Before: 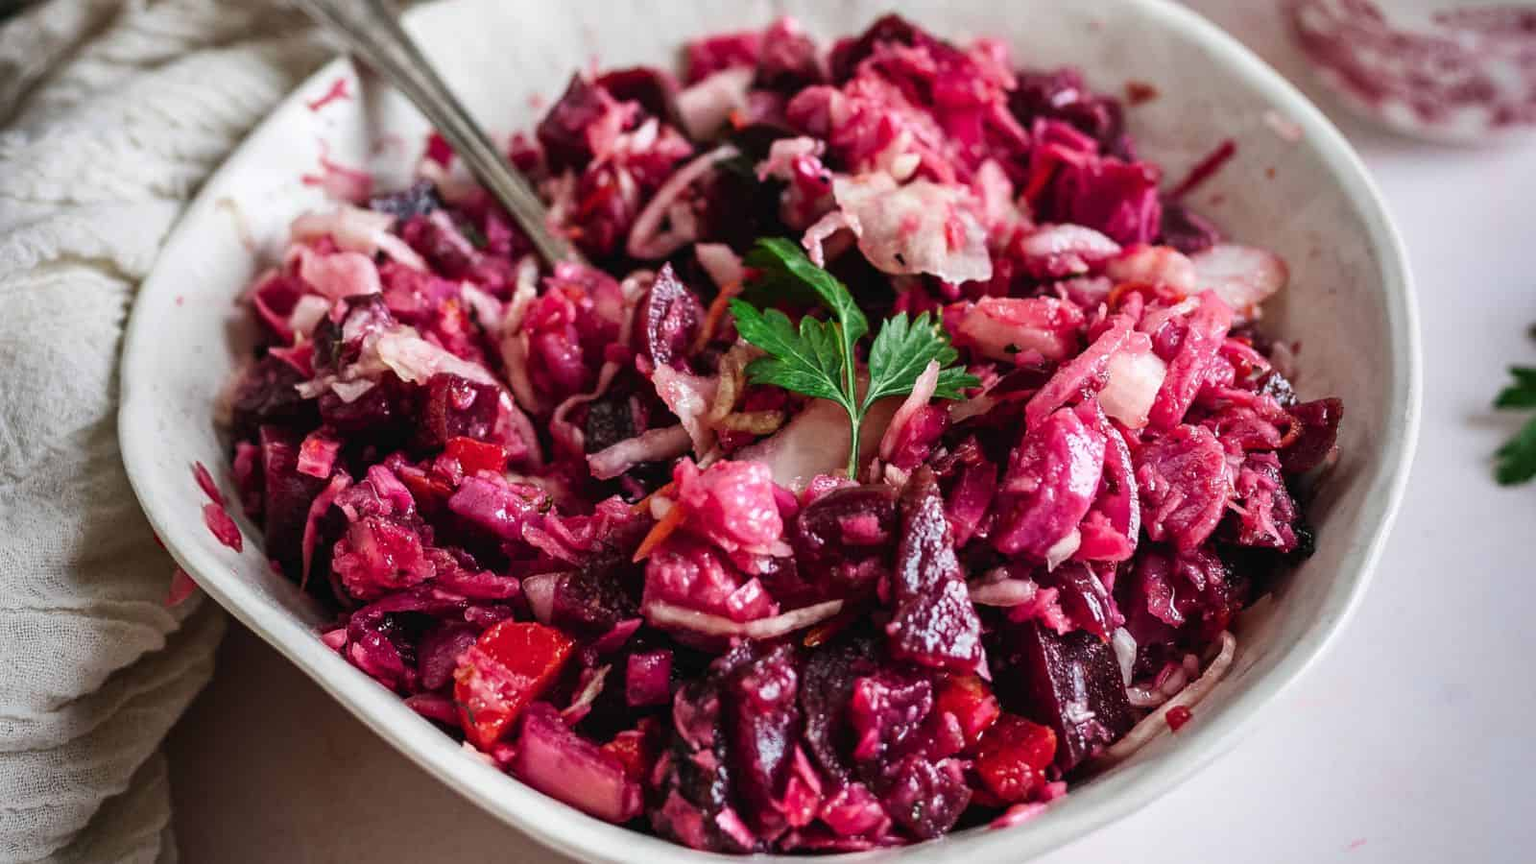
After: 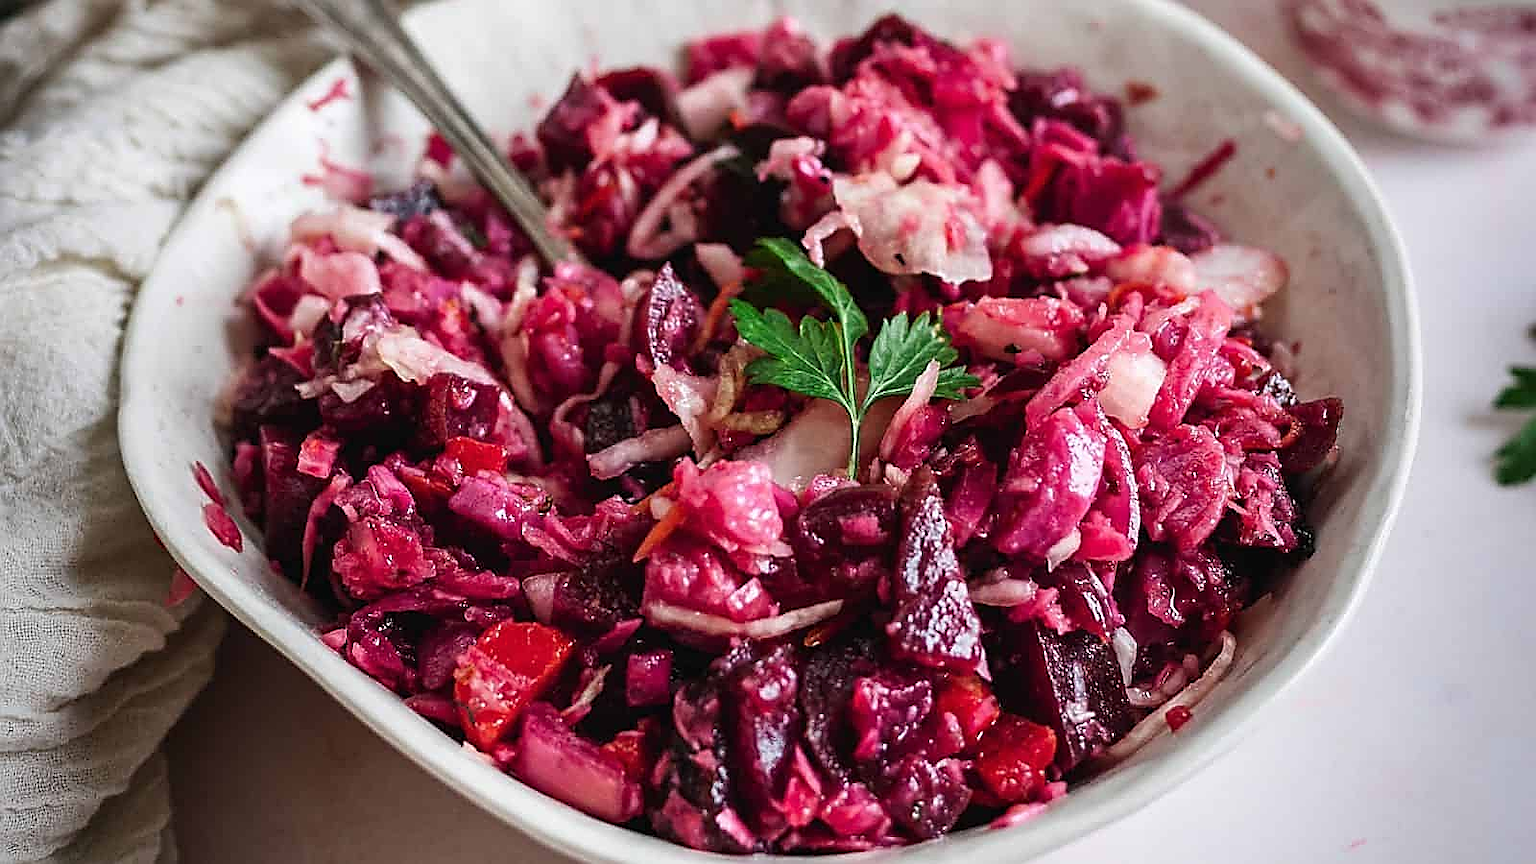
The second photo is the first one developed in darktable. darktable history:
sharpen: radius 1.417, amount 1.251, threshold 0.677
